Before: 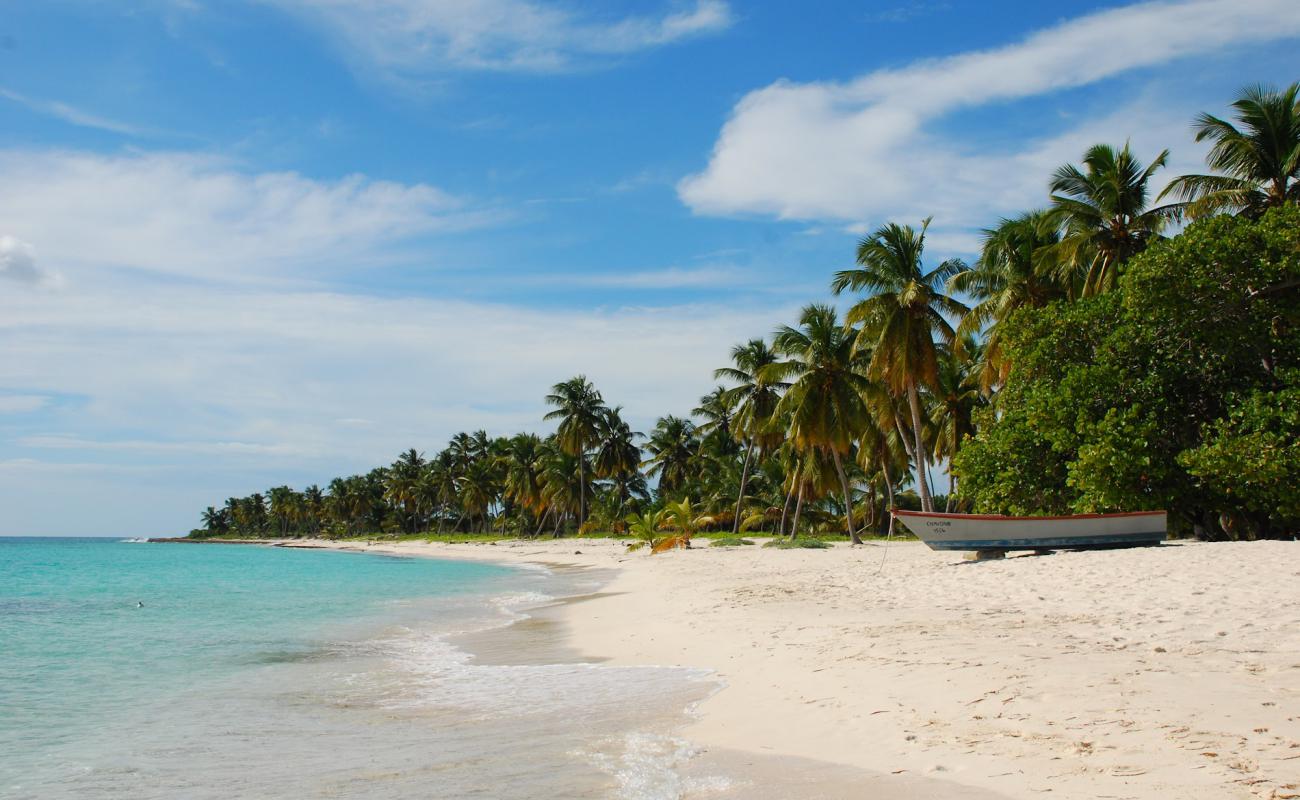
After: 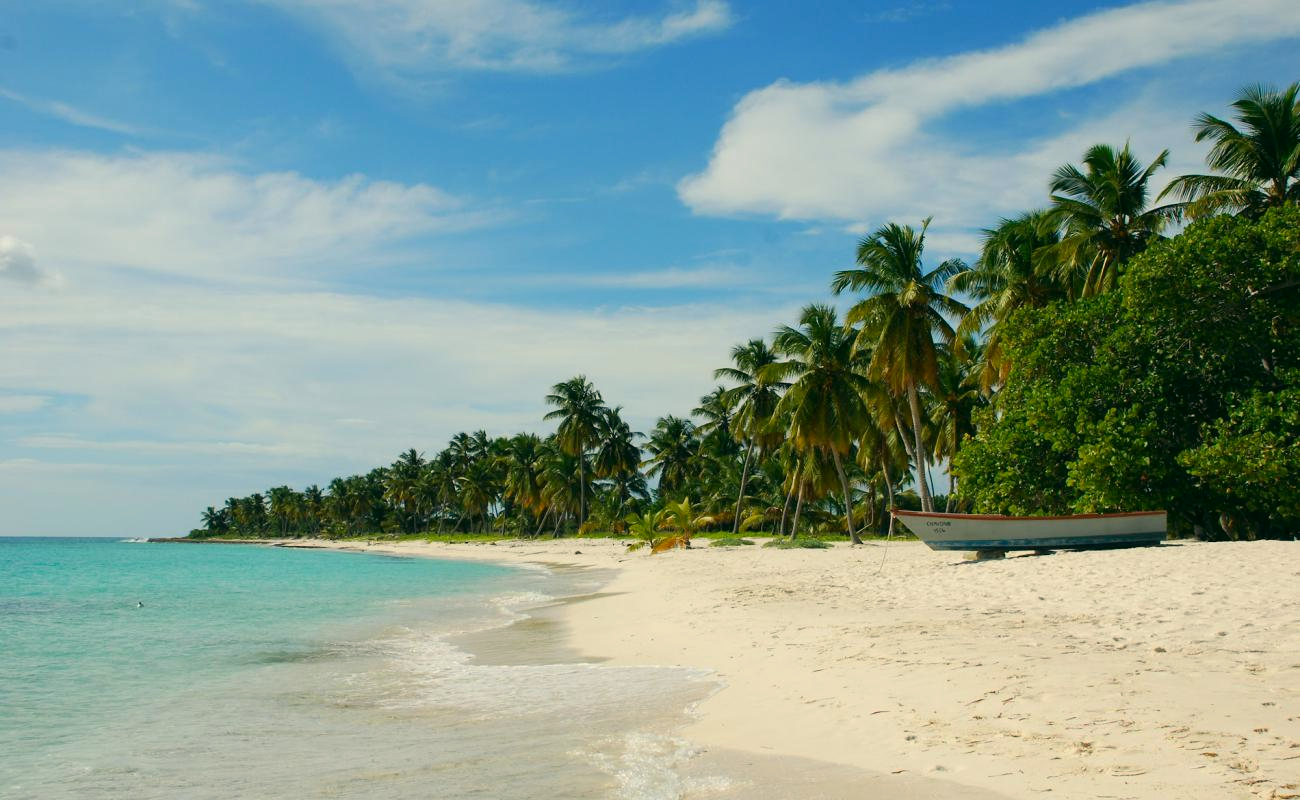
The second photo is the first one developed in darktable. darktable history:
color correction: highlights a* -0.554, highlights b* 9.58, shadows a* -9.29, shadows b* 0.473
